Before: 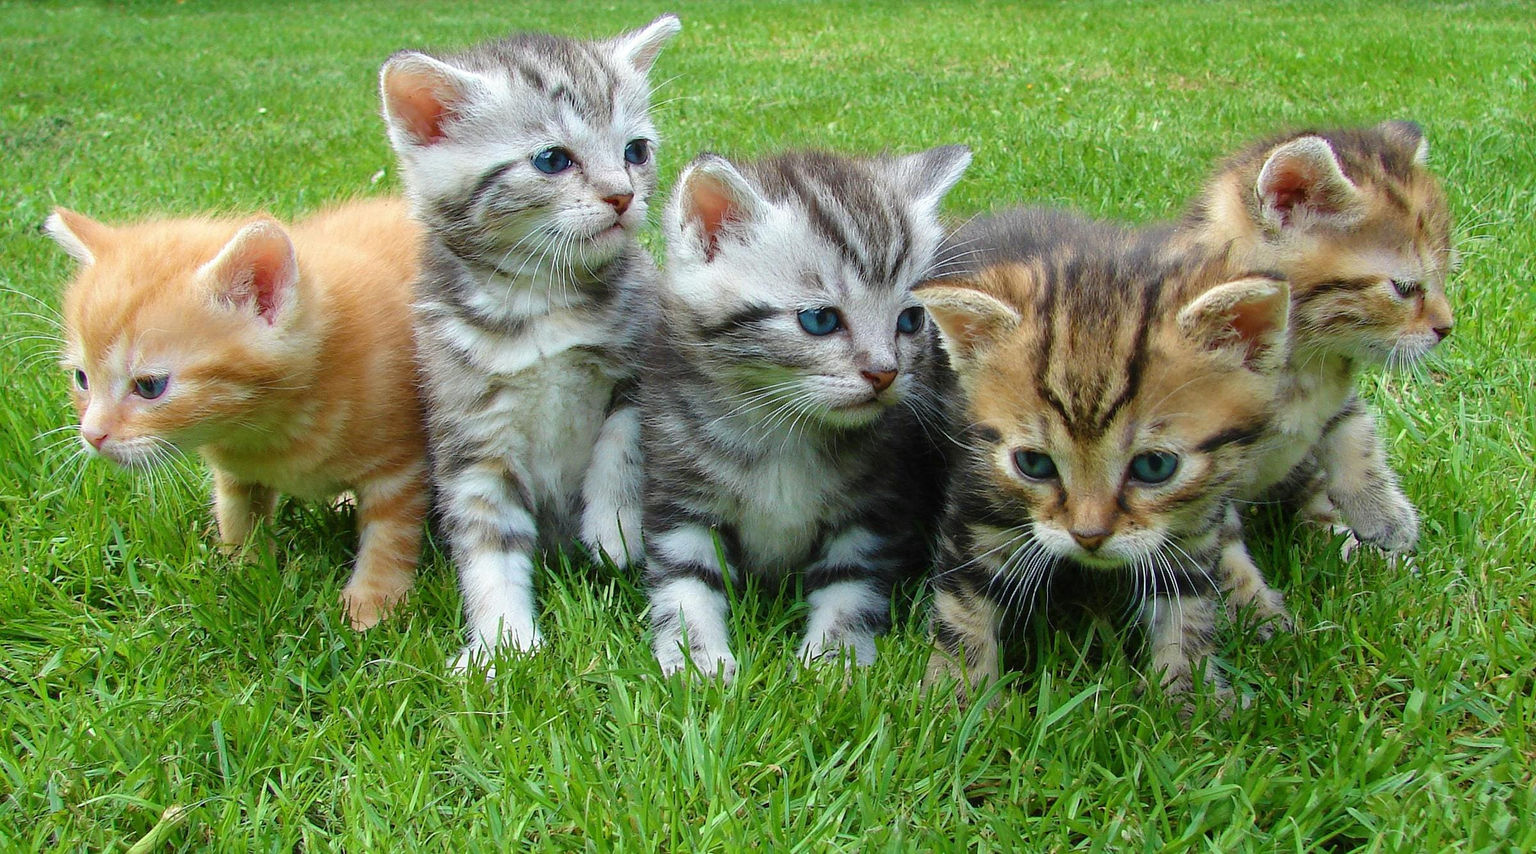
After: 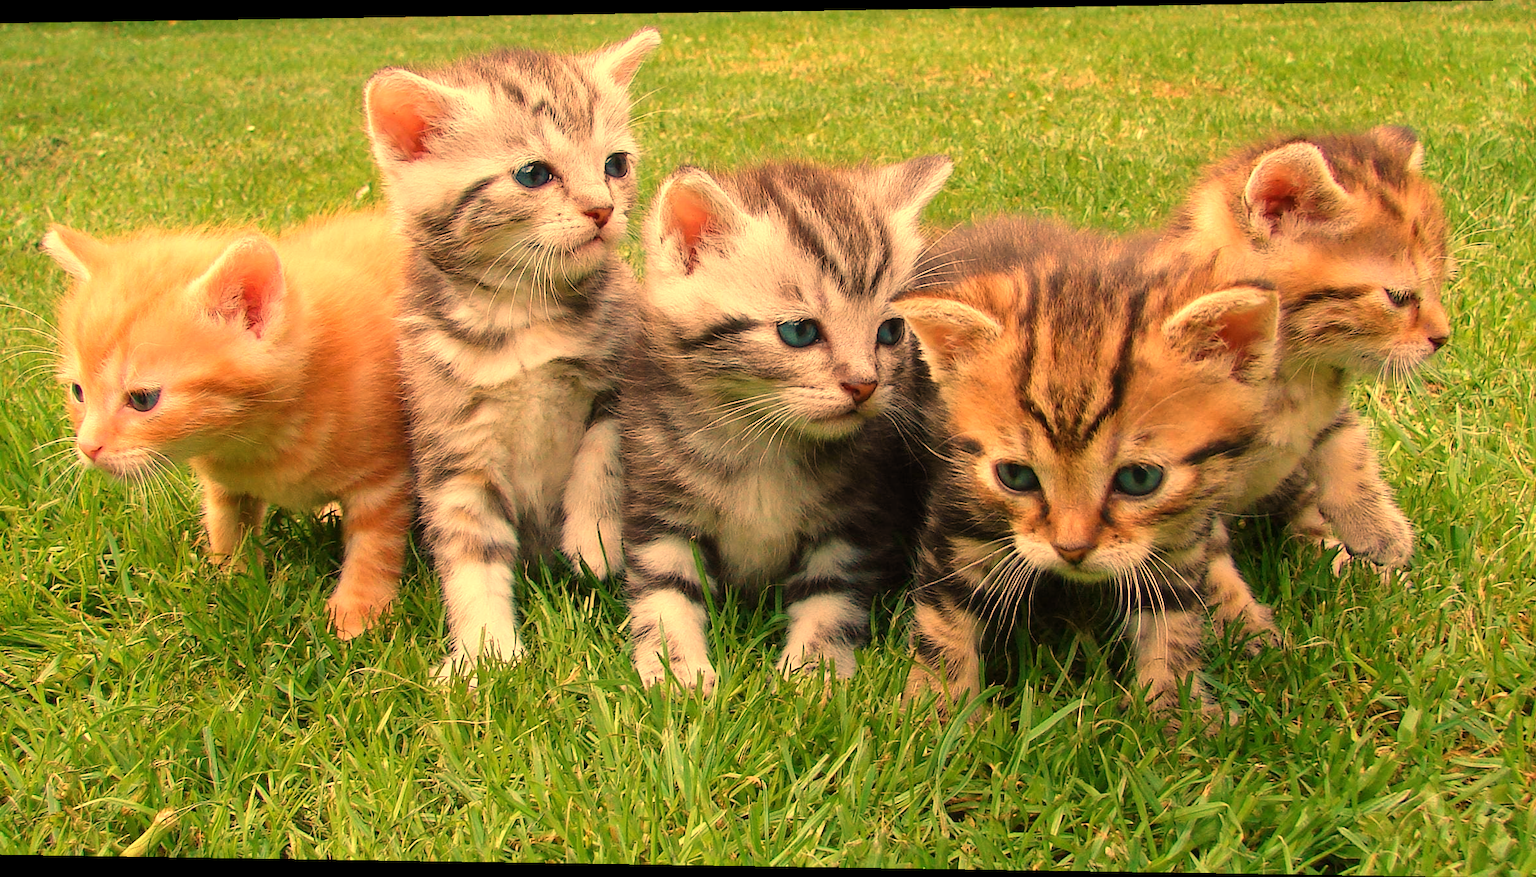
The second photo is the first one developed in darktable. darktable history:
rotate and perspective: lens shift (horizontal) -0.055, automatic cropping off
white balance: red 1.467, blue 0.684
